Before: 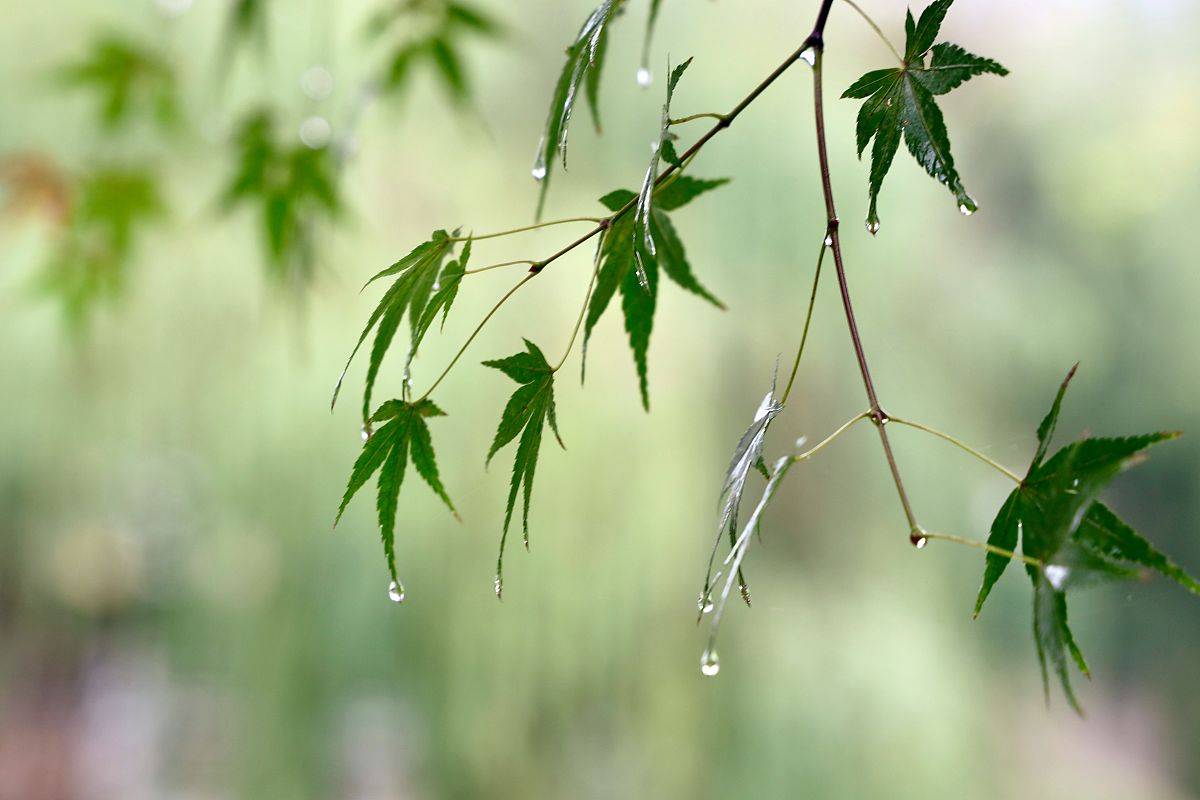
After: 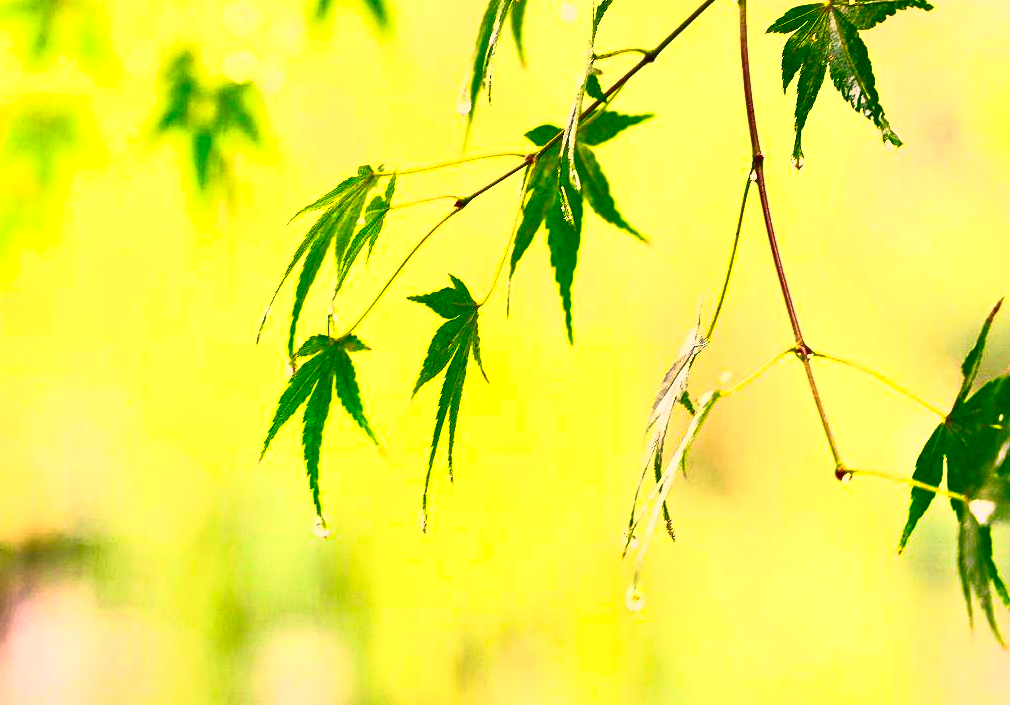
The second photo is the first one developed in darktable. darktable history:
crop: left 6.262%, top 8.191%, right 9.535%, bottom 3.628%
local contrast: mode bilateral grid, contrast 21, coarseness 51, detail 130%, midtone range 0.2
contrast brightness saturation: contrast 0.991, brightness 0.982, saturation 0.999
color correction: highlights a* 18.24, highlights b* 35.43, shadows a* 1.94, shadows b* 6.23, saturation 1.01
